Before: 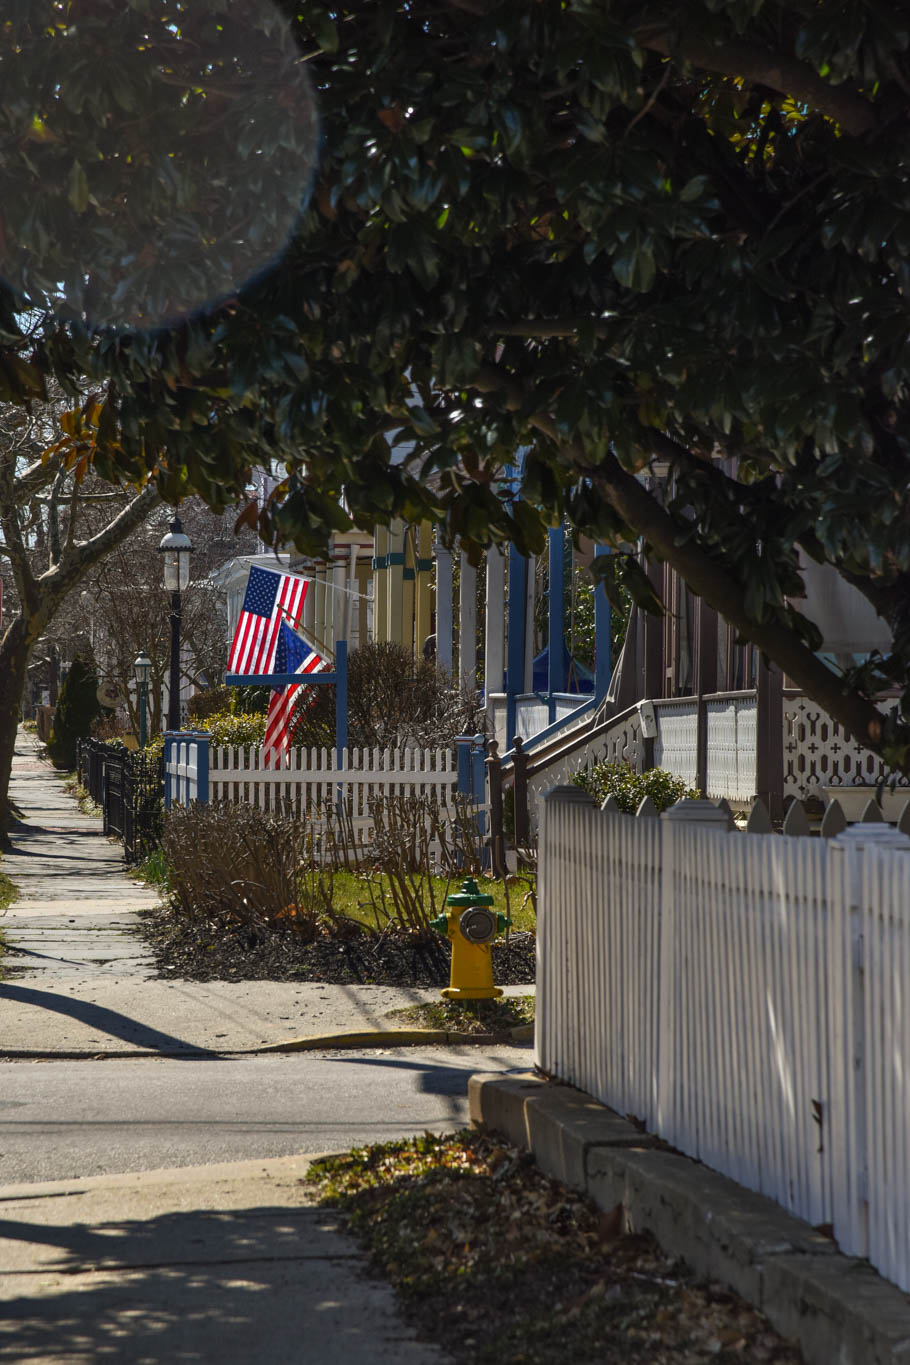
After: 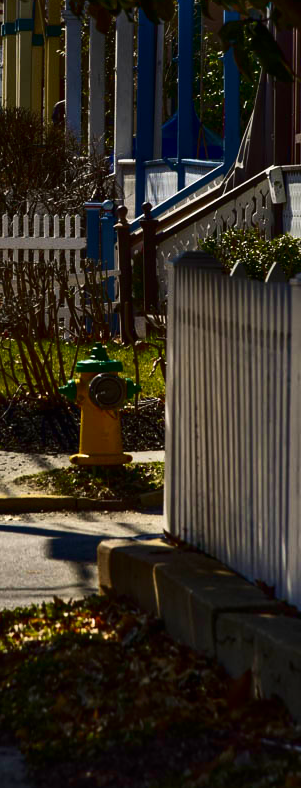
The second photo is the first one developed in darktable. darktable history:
velvia: on, module defaults
crop: left 40.878%, top 39.176%, right 25.993%, bottom 3.081%
contrast brightness saturation: contrast 0.22, brightness -0.19, saturation 0.24
